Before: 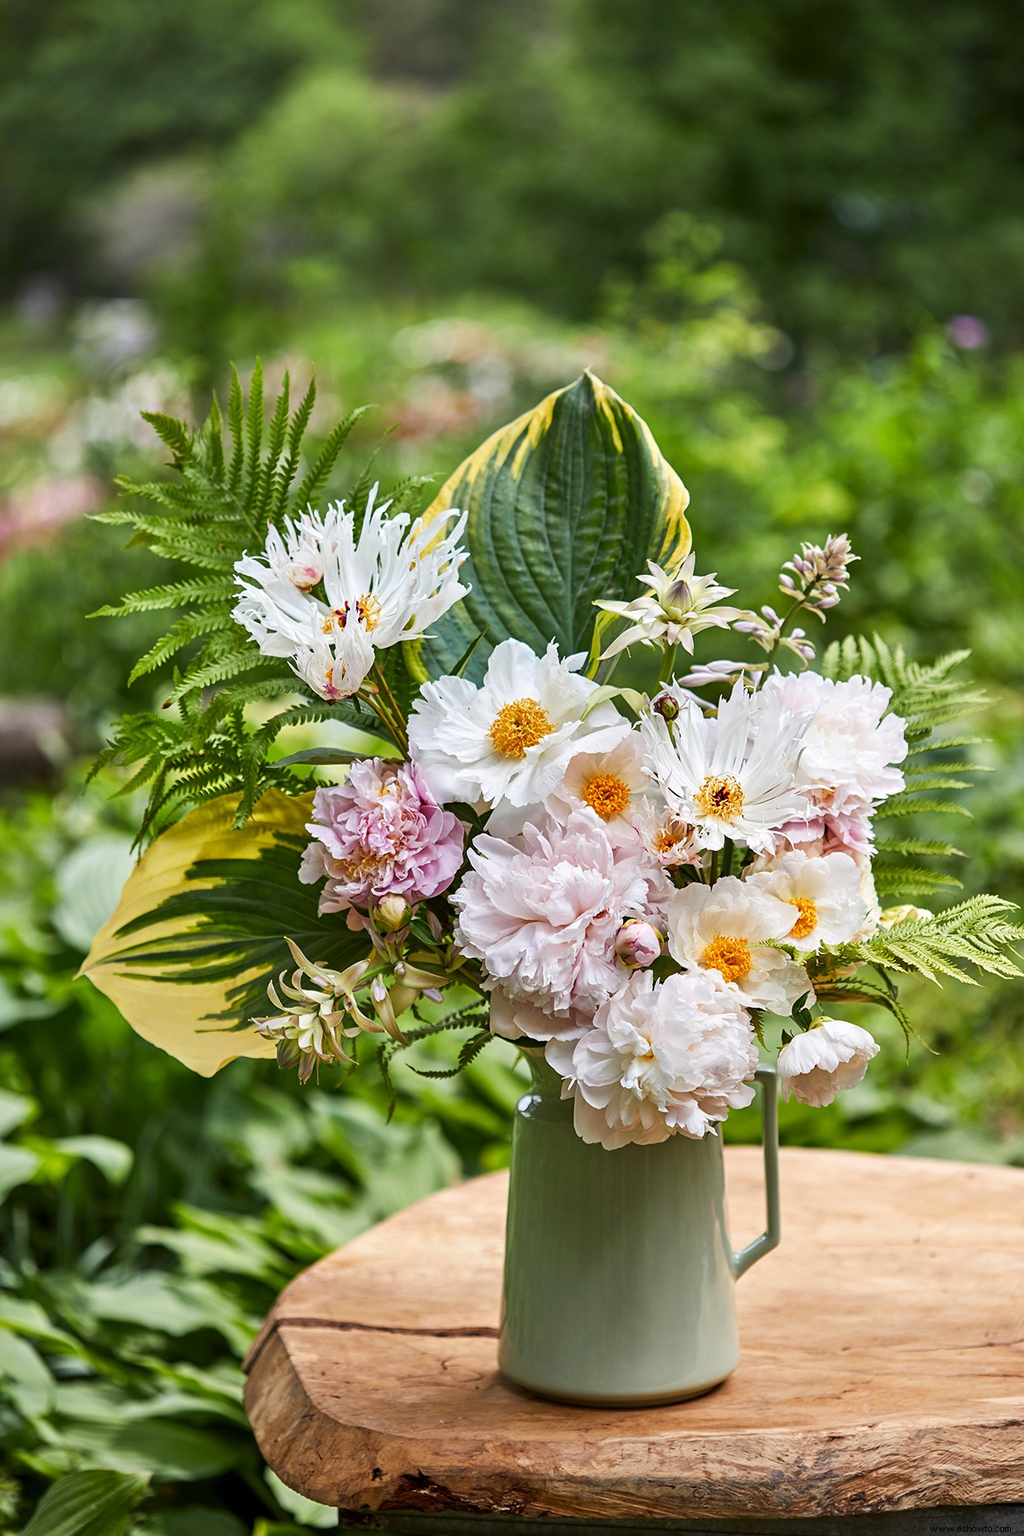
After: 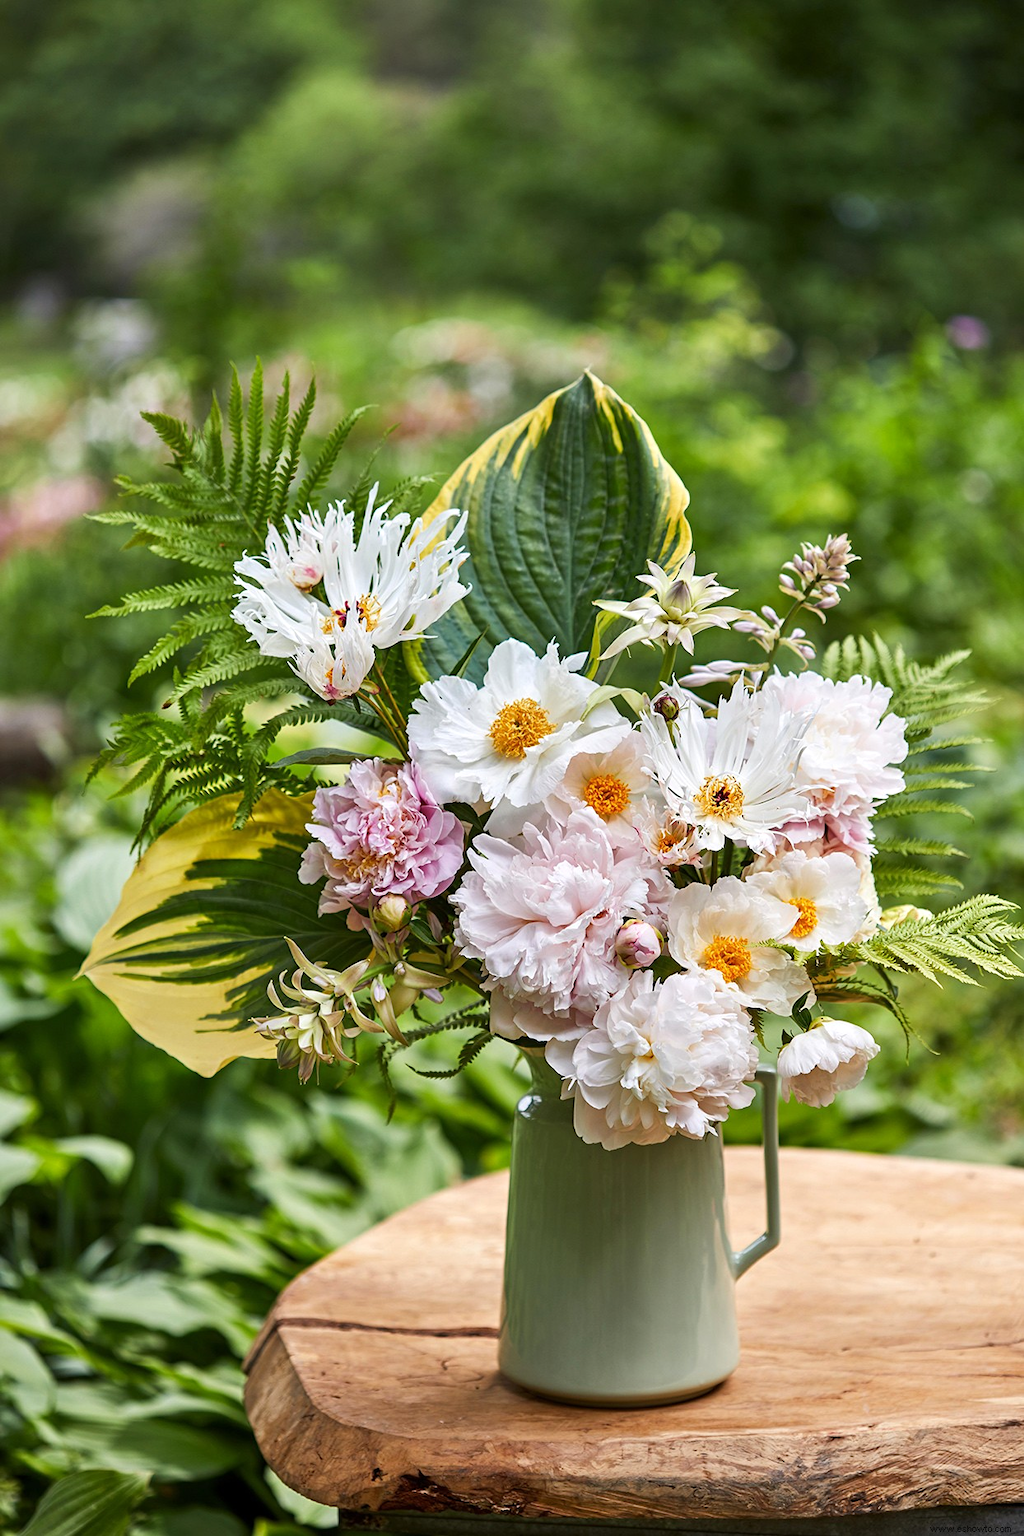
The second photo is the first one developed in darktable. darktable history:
levels: gray 59.41%, levels [0, 0.492, 0.984]
